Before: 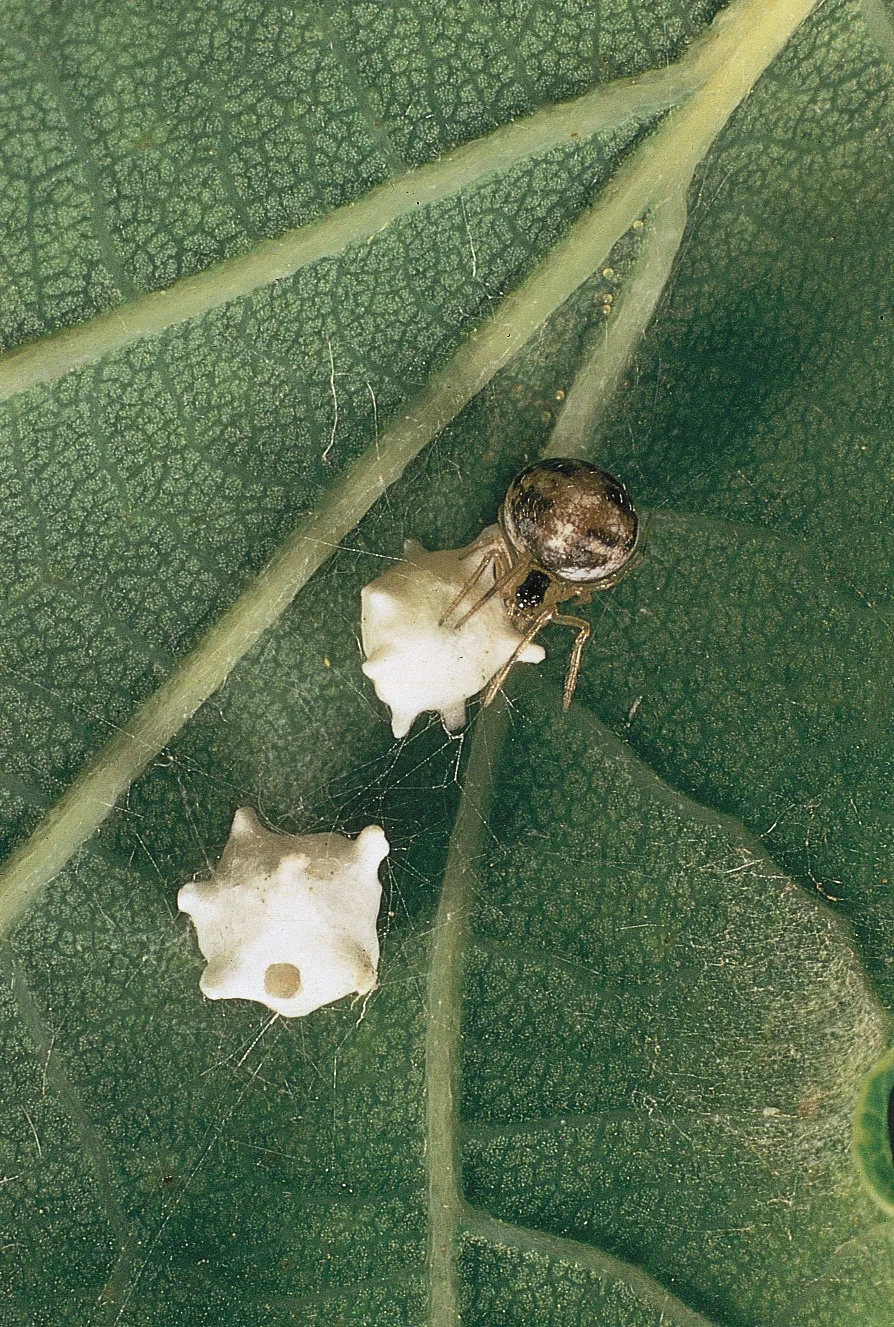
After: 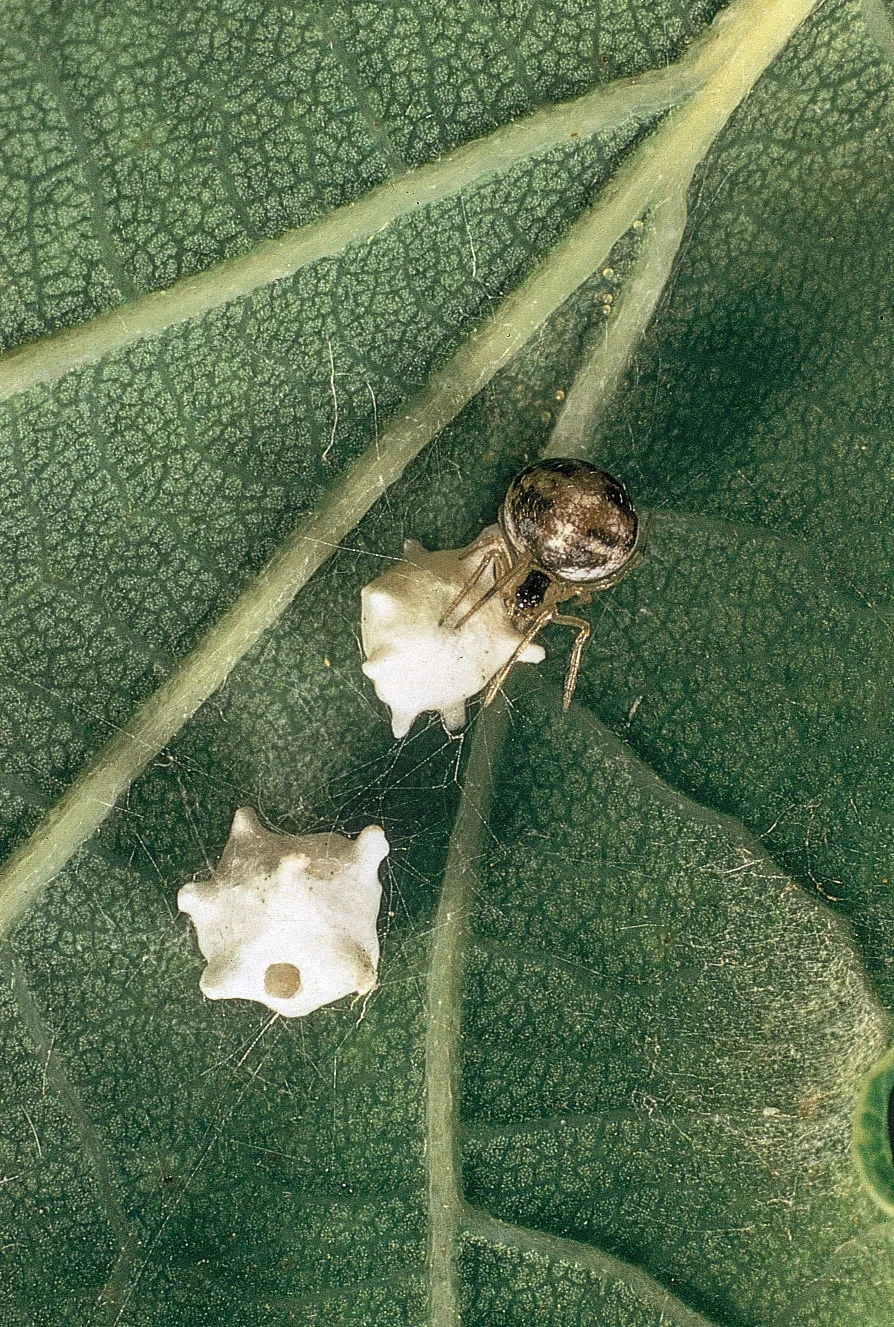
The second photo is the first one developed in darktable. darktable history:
local contrast: highlights 61%, detail 143%, midtone range 0.428
levels: levels [0, 0.499, 1]
